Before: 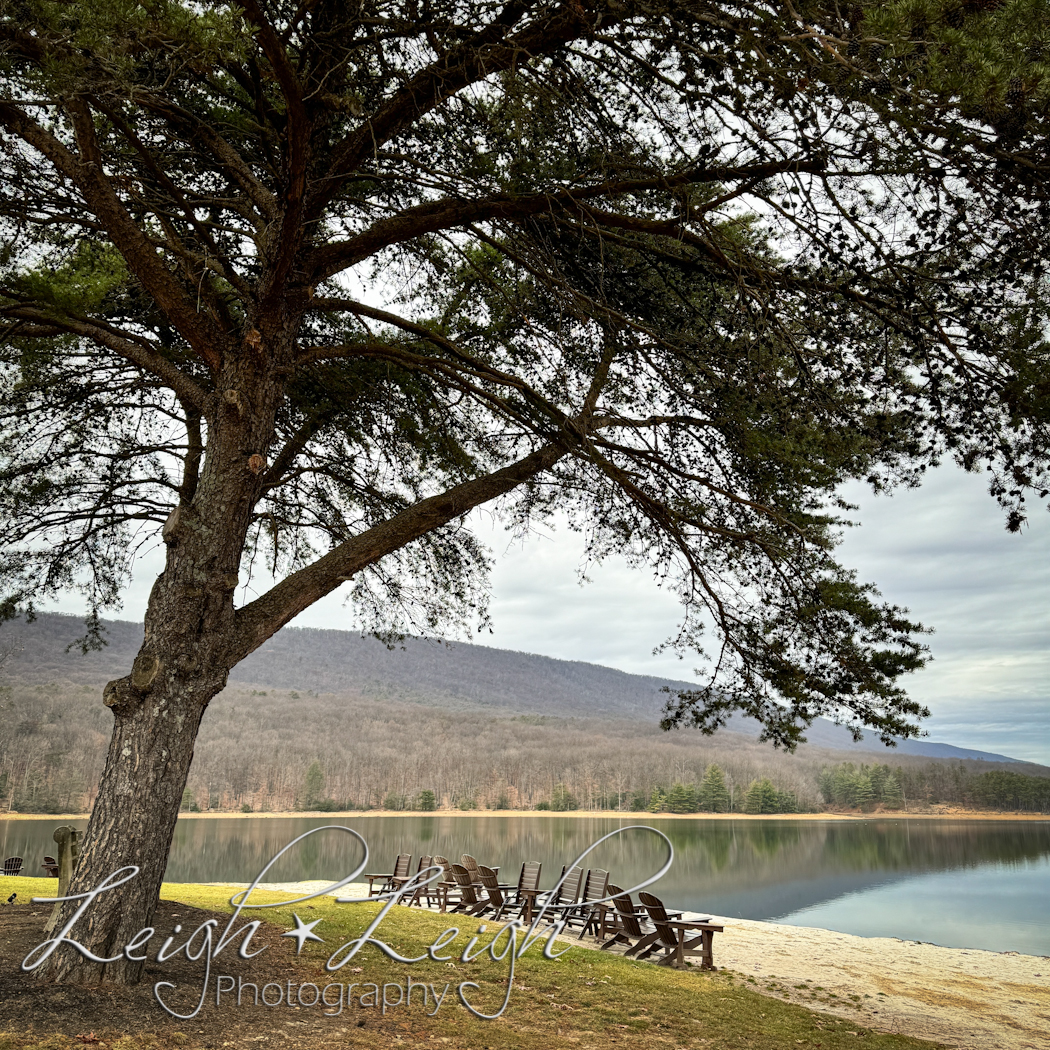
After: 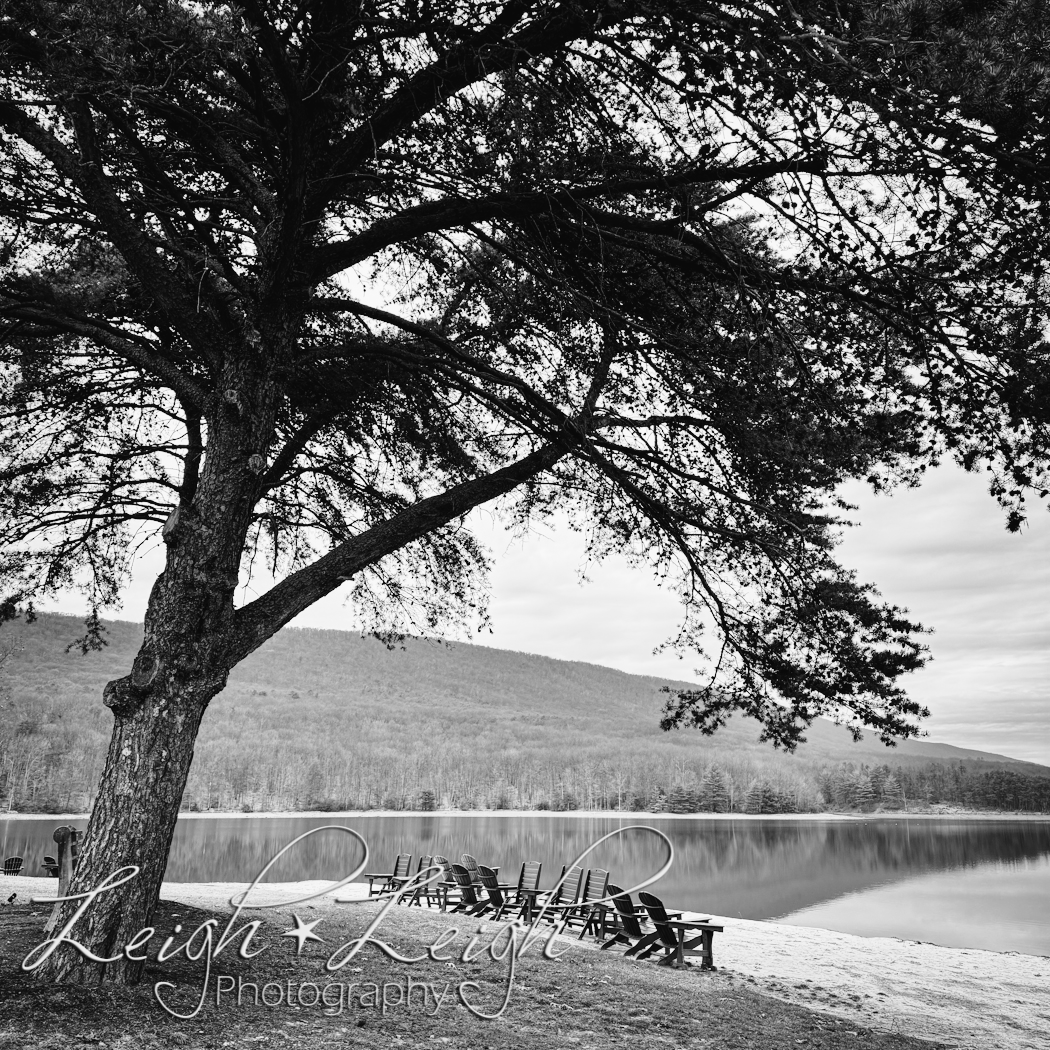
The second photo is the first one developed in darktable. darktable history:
tone curve: curves: ch0 [(0, 0.023) (0.132, 0.075) (0.256, 0.2) (0.454, 0.495) (0.708, 0.78) (0.844, 0.896) (1, 0.98)]; ch1 [(0, 0) (0.37, 0.308) (0.478, 0.46) (0.499, 0.5) (0.513, 0.508) (0.526, 0.533) (0.59, 0.612) (0.764, 0.804) (1, 1)]; ch2 [(0, 0) (0.312, 0.313) (0.461, 0.454) (0.48, 0.477) (0.503, 0.5) (0.526, 0.54) (0.564, 0.595) (0.631, 0.676) (0.713, 0.767) (0.985, 0.966)], color space Lab, independent channels
monochrome: on, module defaults
